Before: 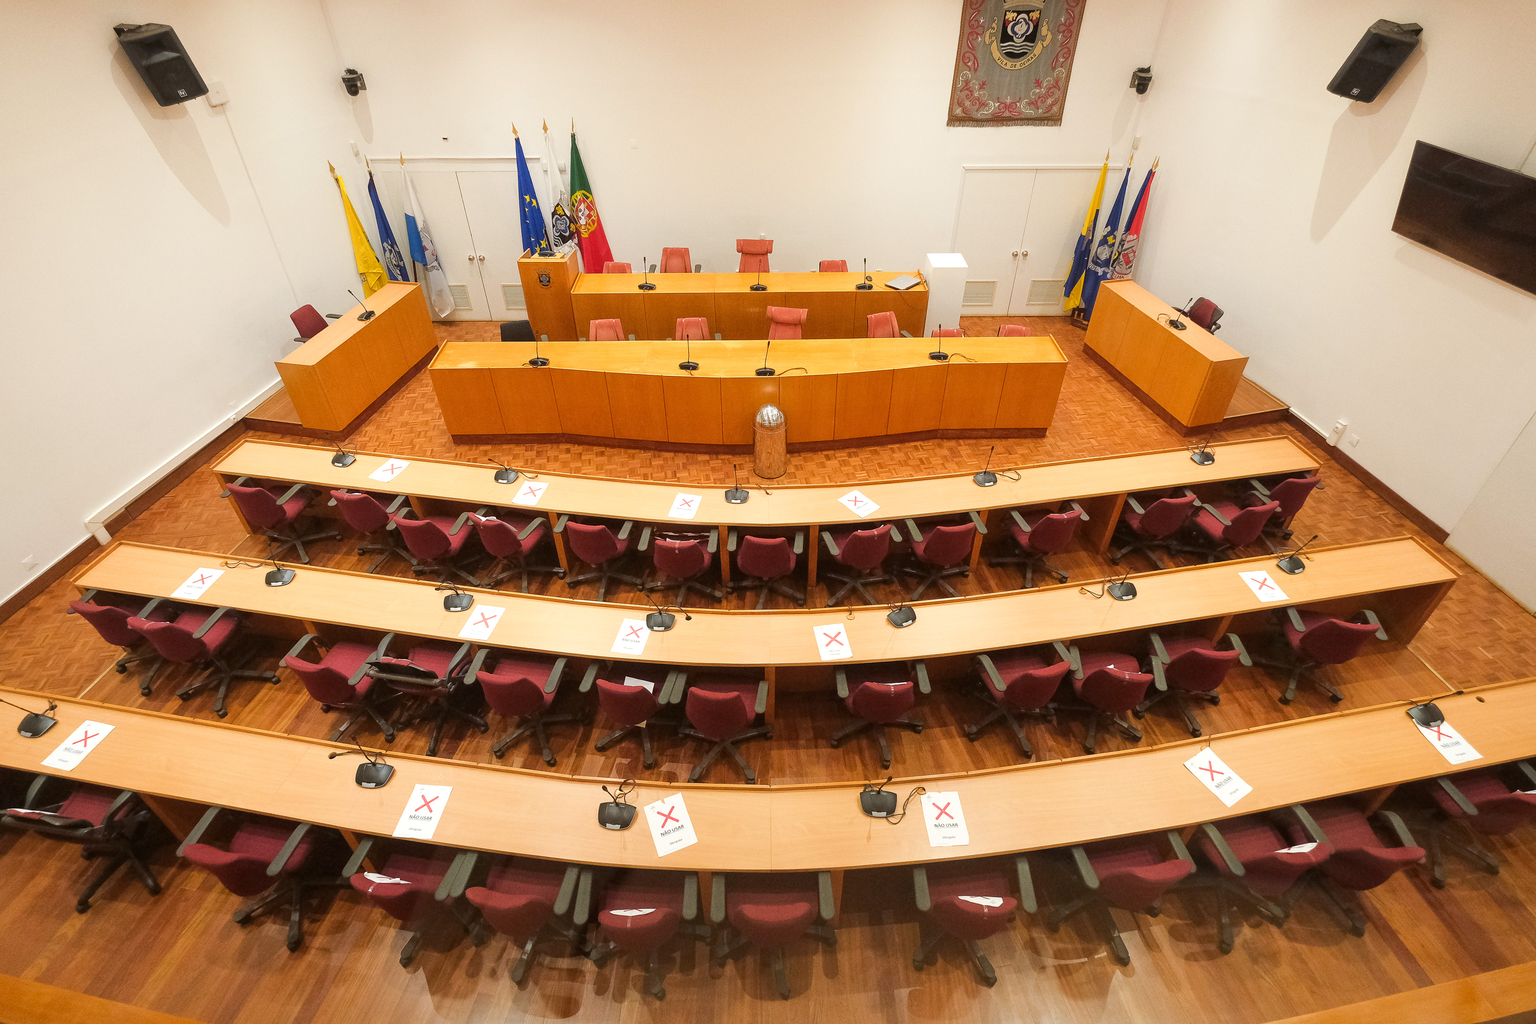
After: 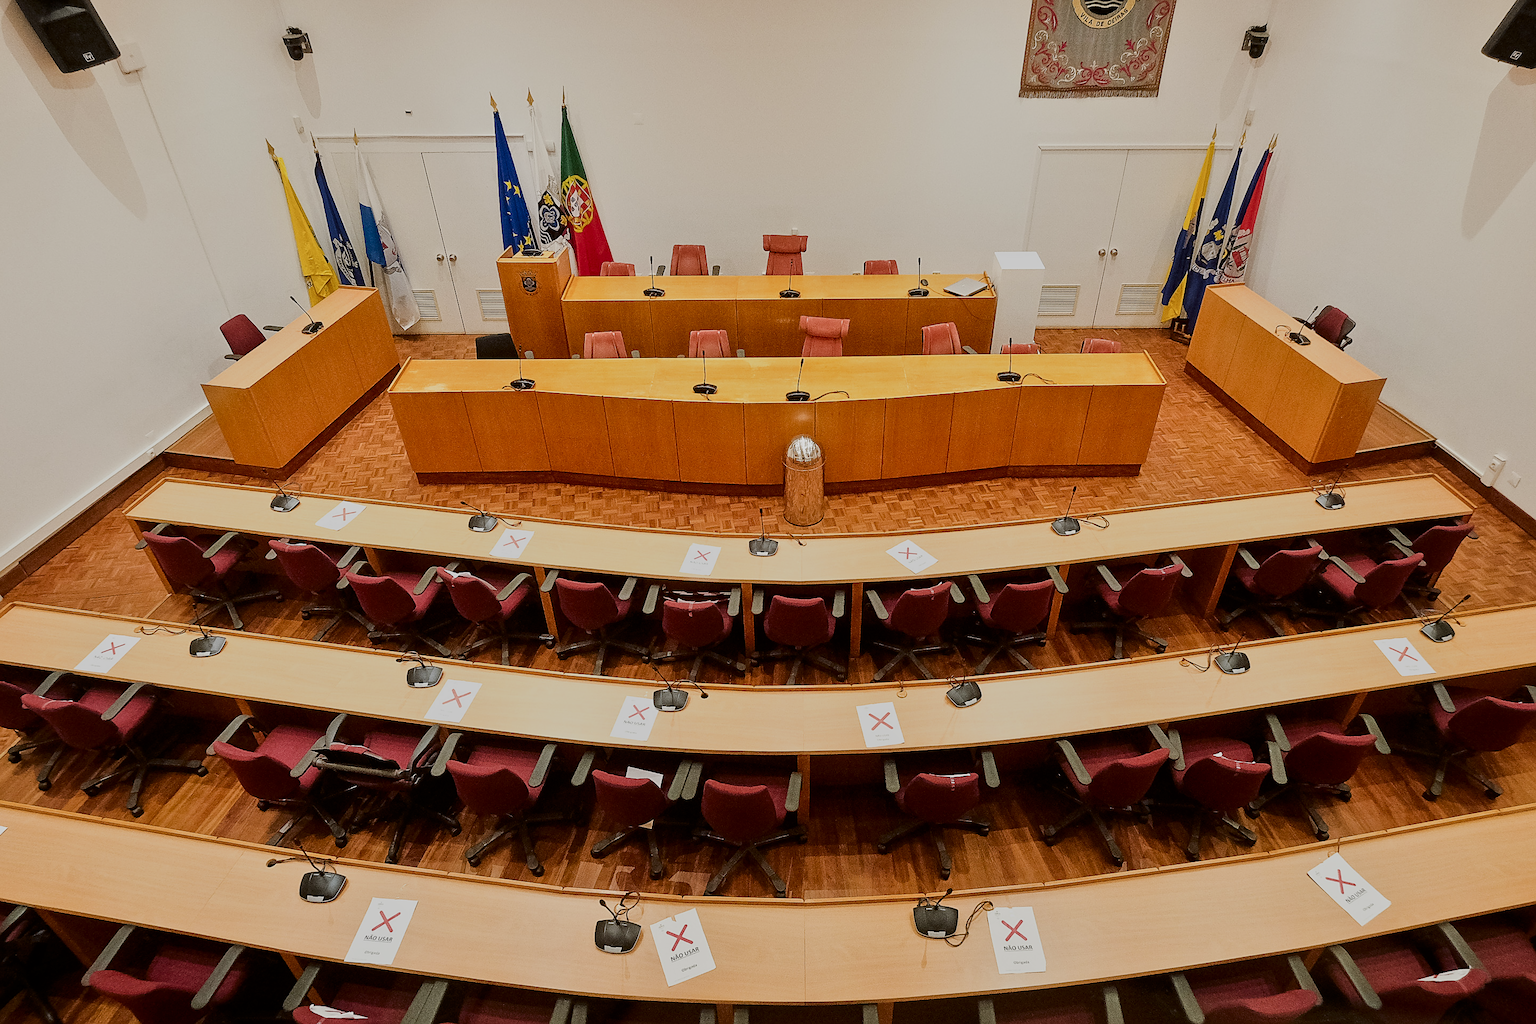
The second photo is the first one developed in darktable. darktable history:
exposure: compensate highlight preservation false
crop and rotate: left 7.196%, top 4.574%, right 10.605%, bottom 13.178%
sharpen: on, module defaults
filmic rgb: black relative exposure -6.98 EV, white relative exposure 5.63 EV, hardness 2.86
contrast brightness saturation: contrast 0.28
tone equalizer: -8 EV -0.002 EV, -7 EV 0.005 EV, -6 EV -0.008 EV, -5 EV 0.007 EV, -4 EV -0.042 EV, -3 EV -0.233 EV, -2 EV -0.662 EV, -1 EV -0.983 EV, +0 EV -0.969 EV, smoothing diameter 2%, edges refinement/feathering 20, mask exposure compensation -1.57 EV, filter diffusion 5
